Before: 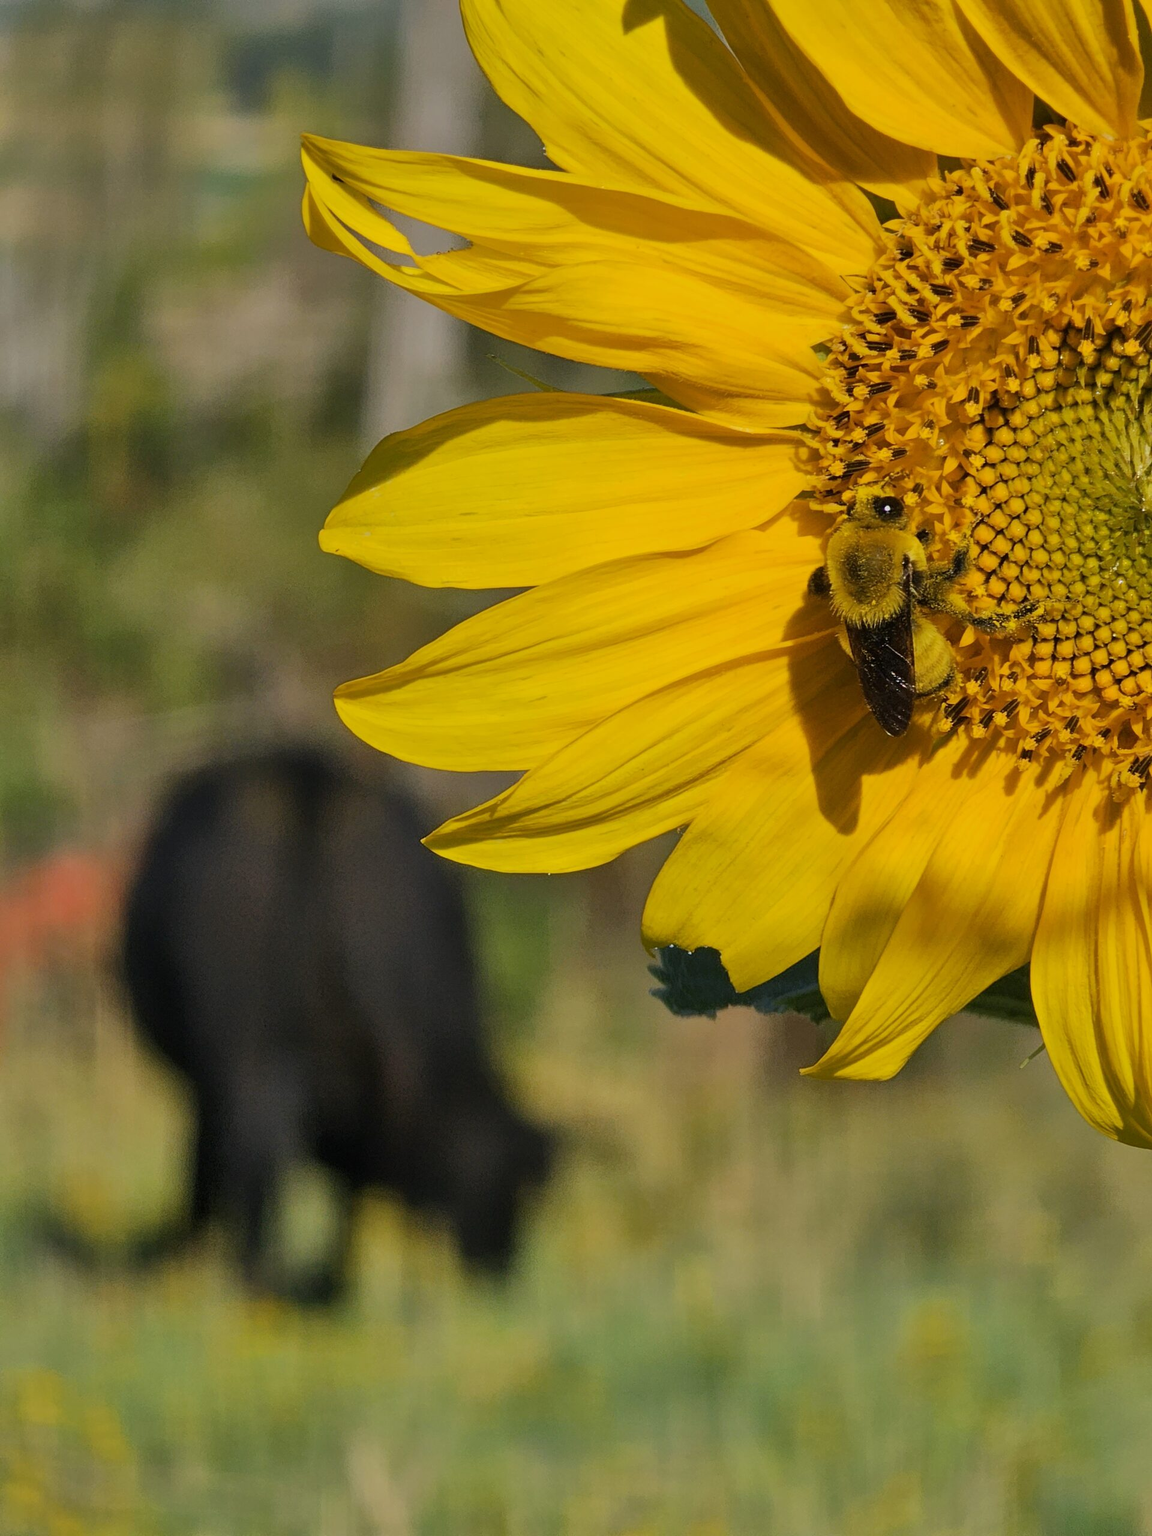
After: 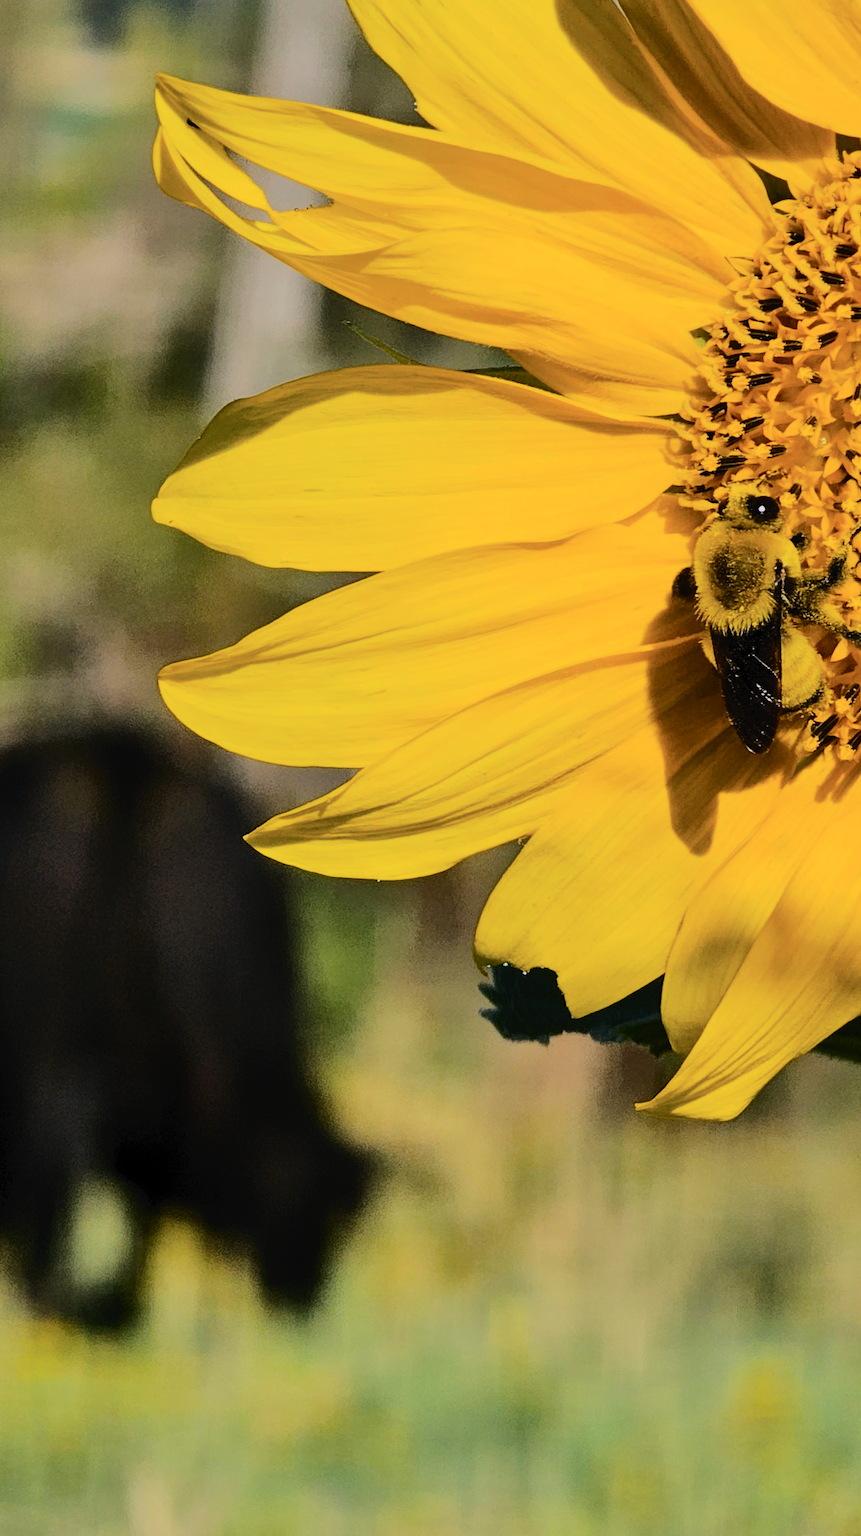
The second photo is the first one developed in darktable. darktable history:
tone curve: curves: ch0 [(0, 0) (0.003, 0.023) (0.011, 0.029) (0.025, 0.037) (0.044, 0.047) (0.069, 0.057) (0.1, 0.075) (0.136, 0.103) (0.177, 0.145) (0.224, 0.193) (0.277, 0.266) (0.335, 0.362) (0.399, 0.473) (0.468, 0.569) (0.543, 0.655) (0.623, 0.73) (0.709, 0.804) (0.801, 0.874) (0.898, 0.924) (1, 1)], color space Lab, independent channels, preserve colors none
filmic rgb: middle gray luminance 29.19%, black relative exposure -10.4 EV, white relative exposure 5.49 EV, target black luminance 0%, hardness 3.97, latitude 2.75%, contrast 1.132, highlights saturation mix 5.56%, shadows ↔ highlights balance 14.67%
crop and rotate: angle -3.11°, left 14.167%, top 0.026%, right 11.064%, bottom 0.026%
